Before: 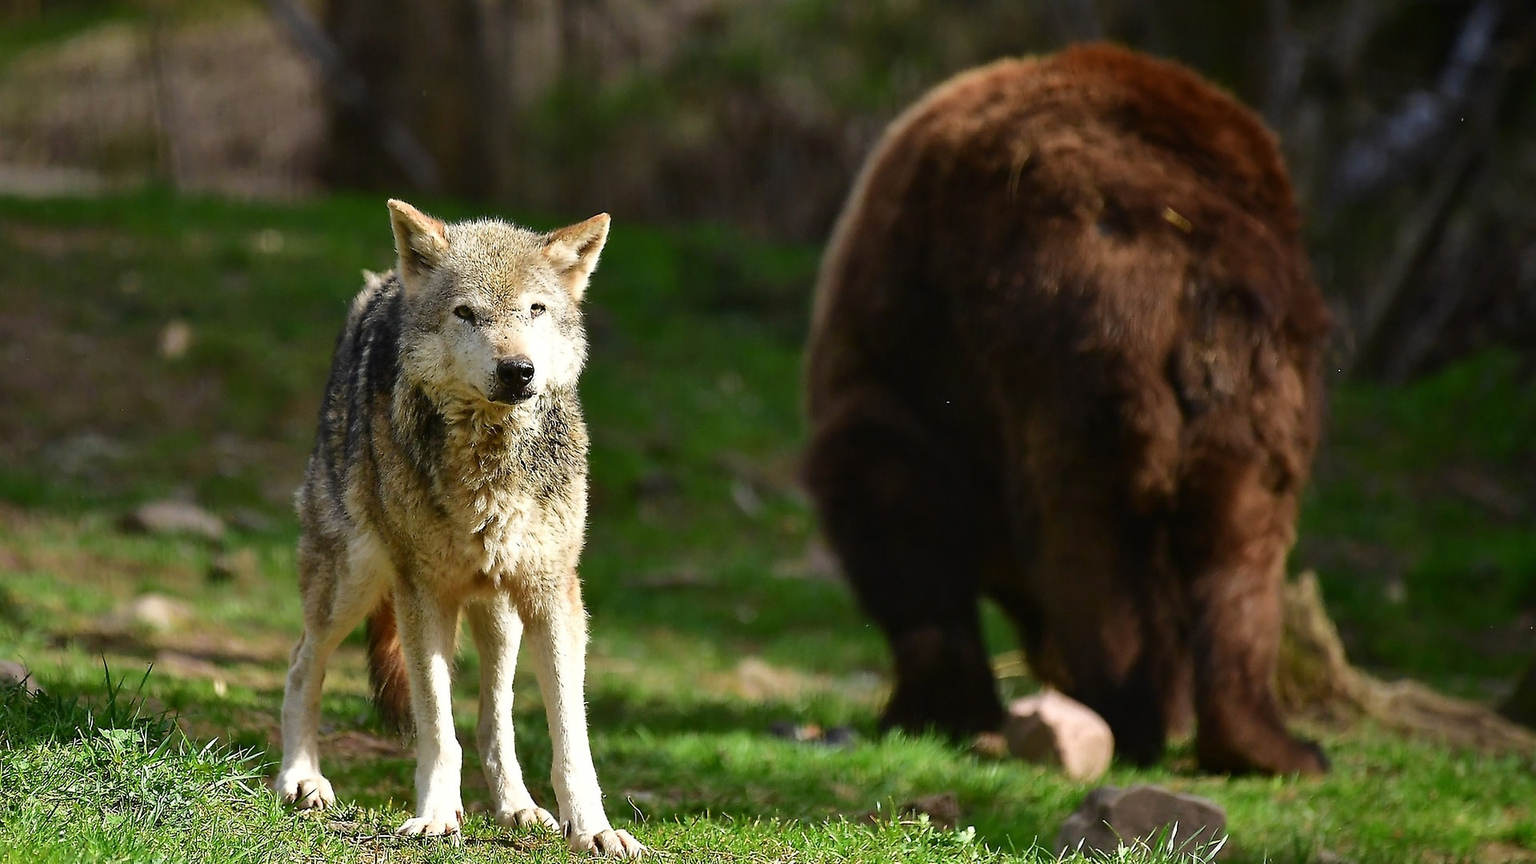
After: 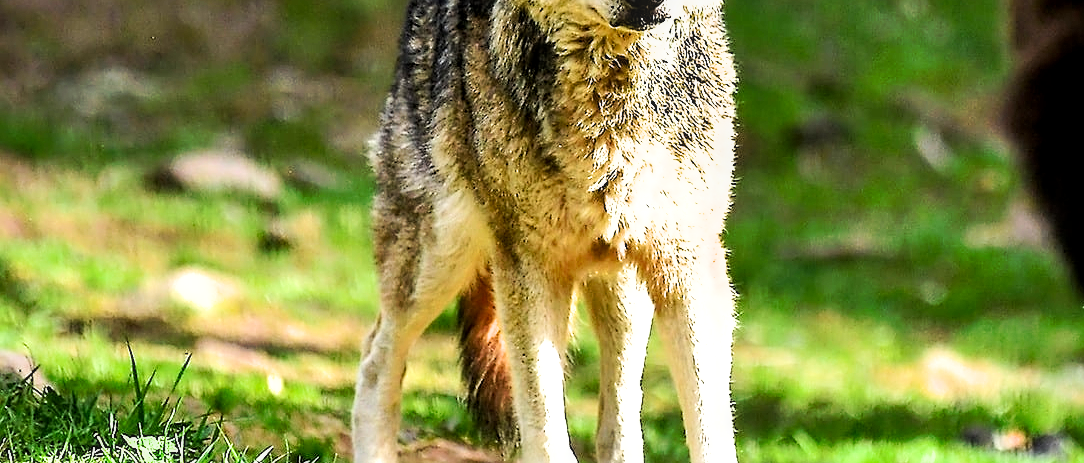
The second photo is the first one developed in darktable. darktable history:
sharpen: on, module defaults
contrast brightness saturation: contrast 0.035, saturation 0.158
exposure: exposure 1.482 EV, compensate highlight preservation false
crop: top 44.036%, right 43.499%, bottom 13.035%
local contrast: on, module defaults
tone curve: curves: ch0 [(0, 0) (0.003, 0.003) (0.011, 0.011) (0.025, 0.024) (0.044, 0.043) (0.069, 0.067) (0.1, 0.096) (0.136, 0.131) (0.177, 0.171) (0.224, 0.217) (0.277, 0.268) (0.335, 0.324) (0.399, 0.386) (0.468, 0.453) (0.543, 0.547) (0.623, 0.626) (0.709, 0.712) (0.801, 0.802) (0.898, 0.898) (1, 1)], preserve colors none
filmic rgb: black relative exposure -16 EV, white relative exposure 6.28 EV, threshold 5.97 EV, hardness 5.06, contrast 1.353, enable highlight reconstruction true
